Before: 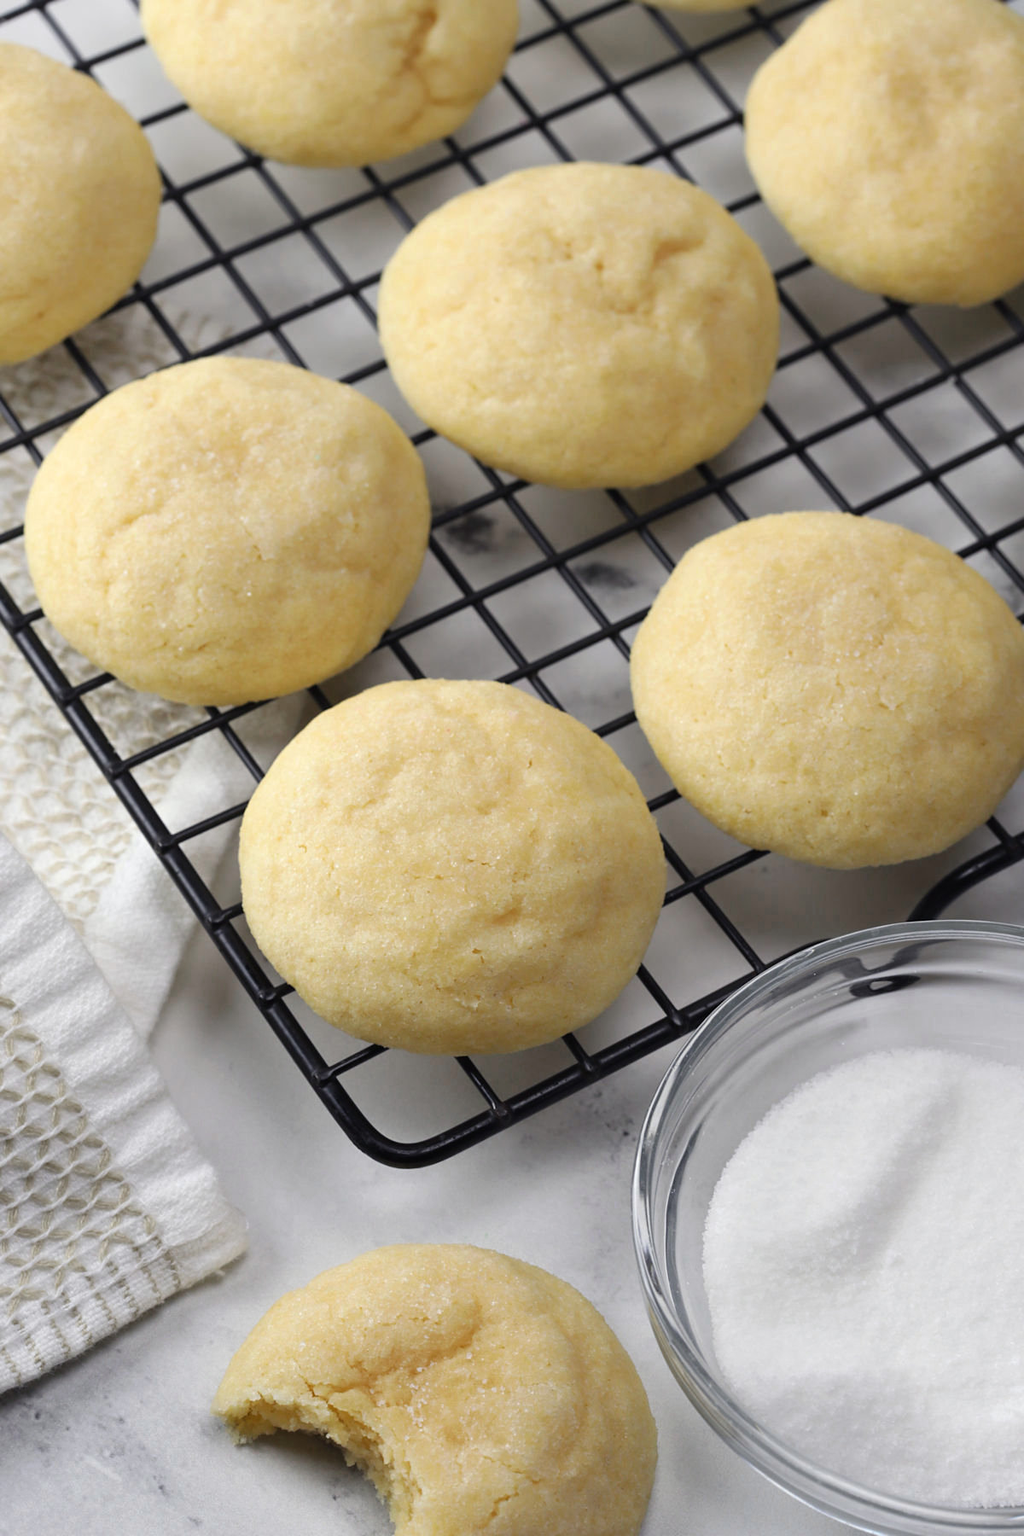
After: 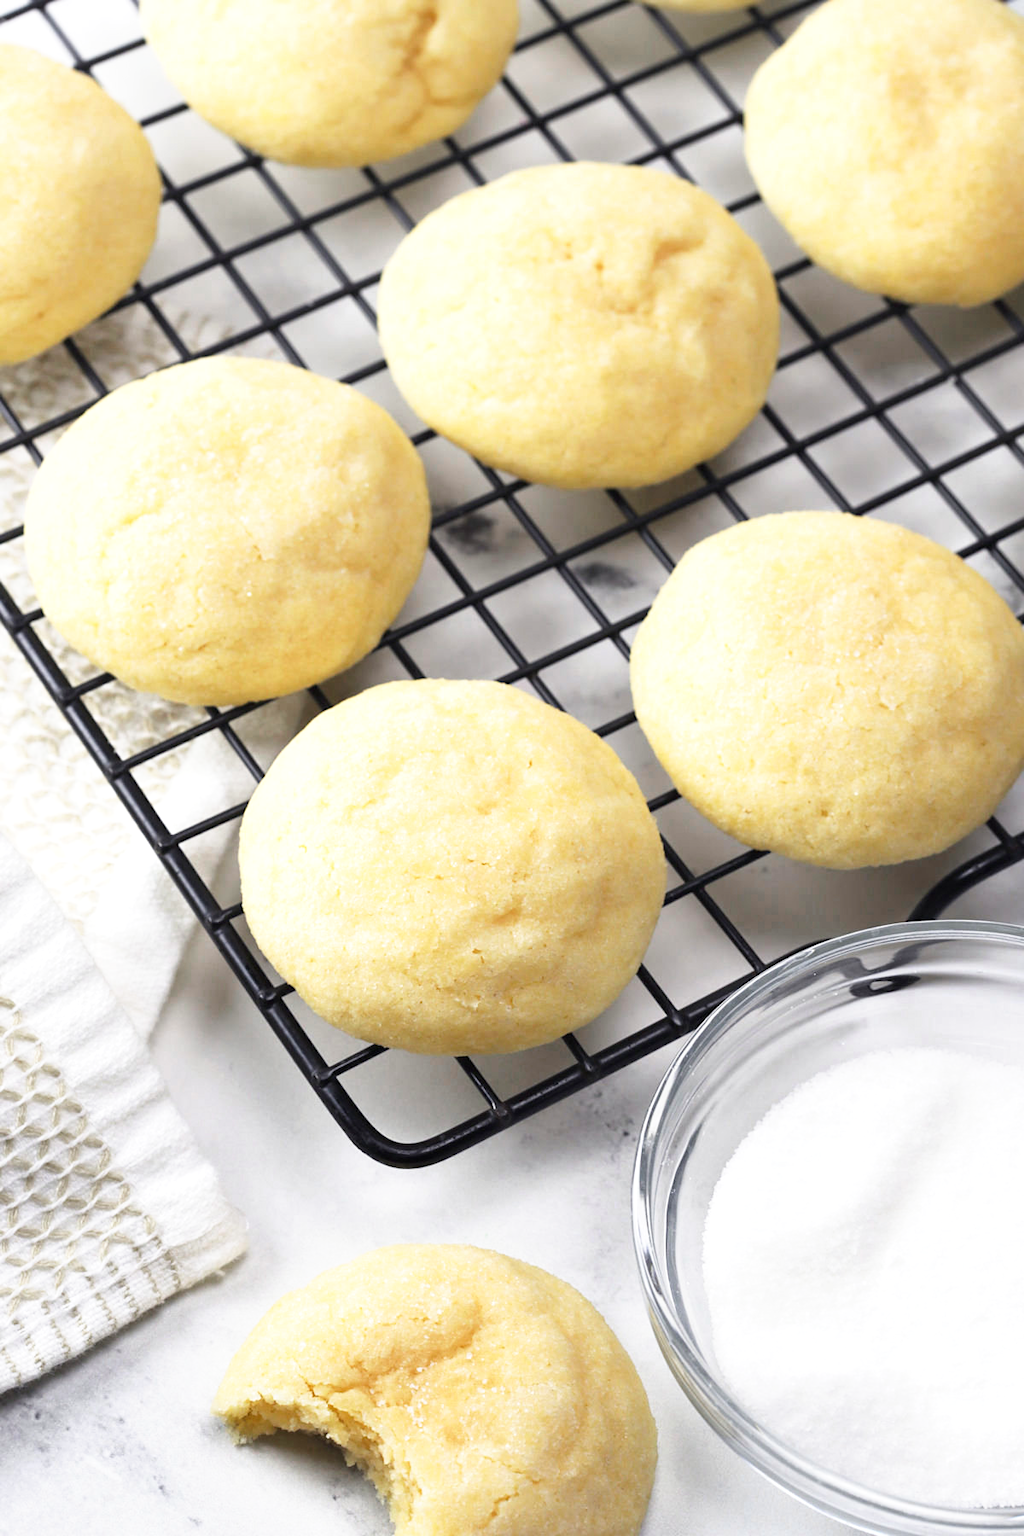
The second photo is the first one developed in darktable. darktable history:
base curve: curves: ch0 [(0, 0) (0.688, 0.865) (1, 1)], preserve colors none
exposure: black level correction 0.001, exposure 0.5 EV, compensate exposure bias true, compensate highlight preservation false
